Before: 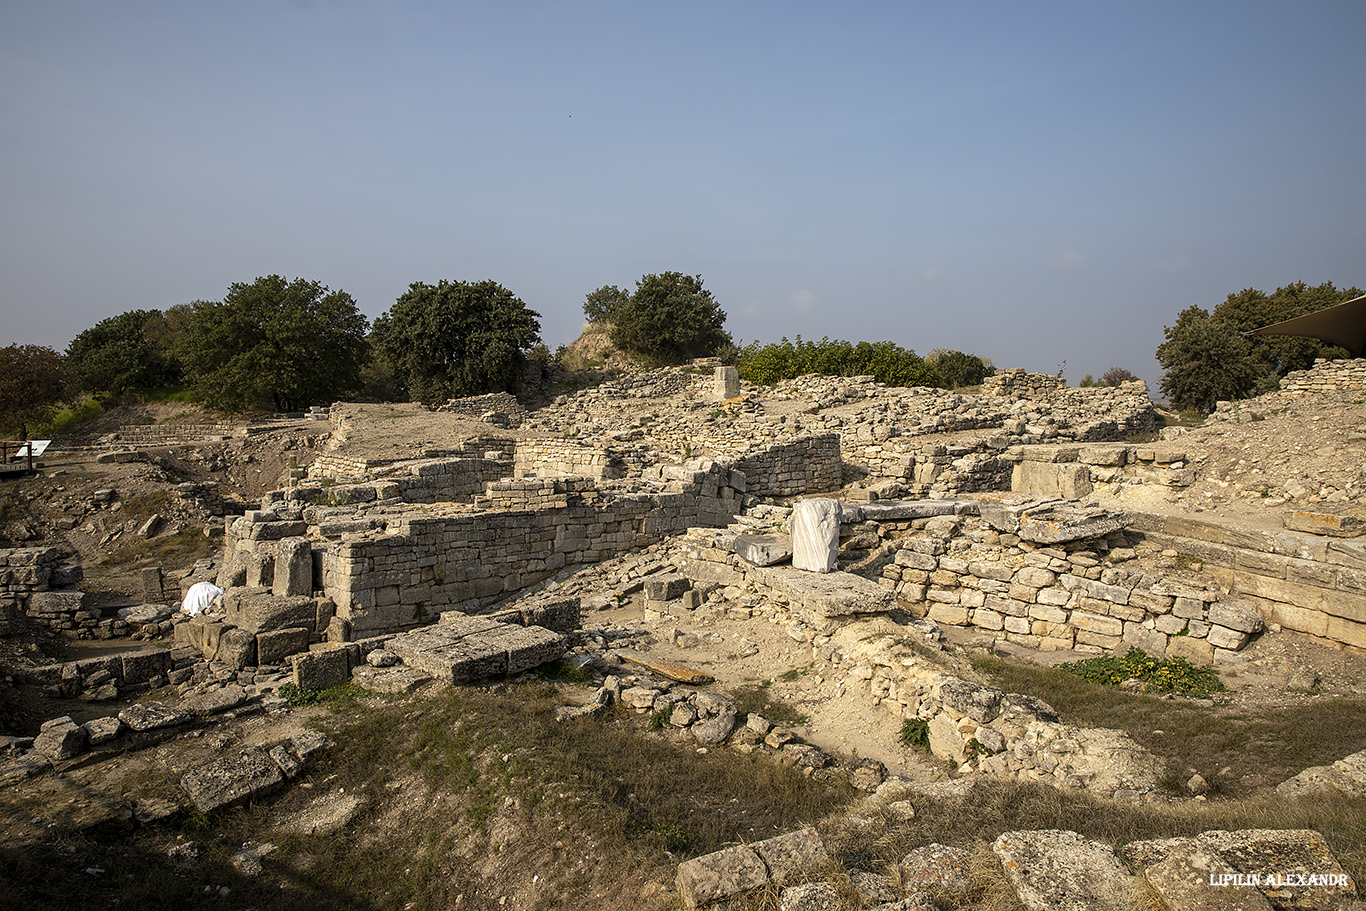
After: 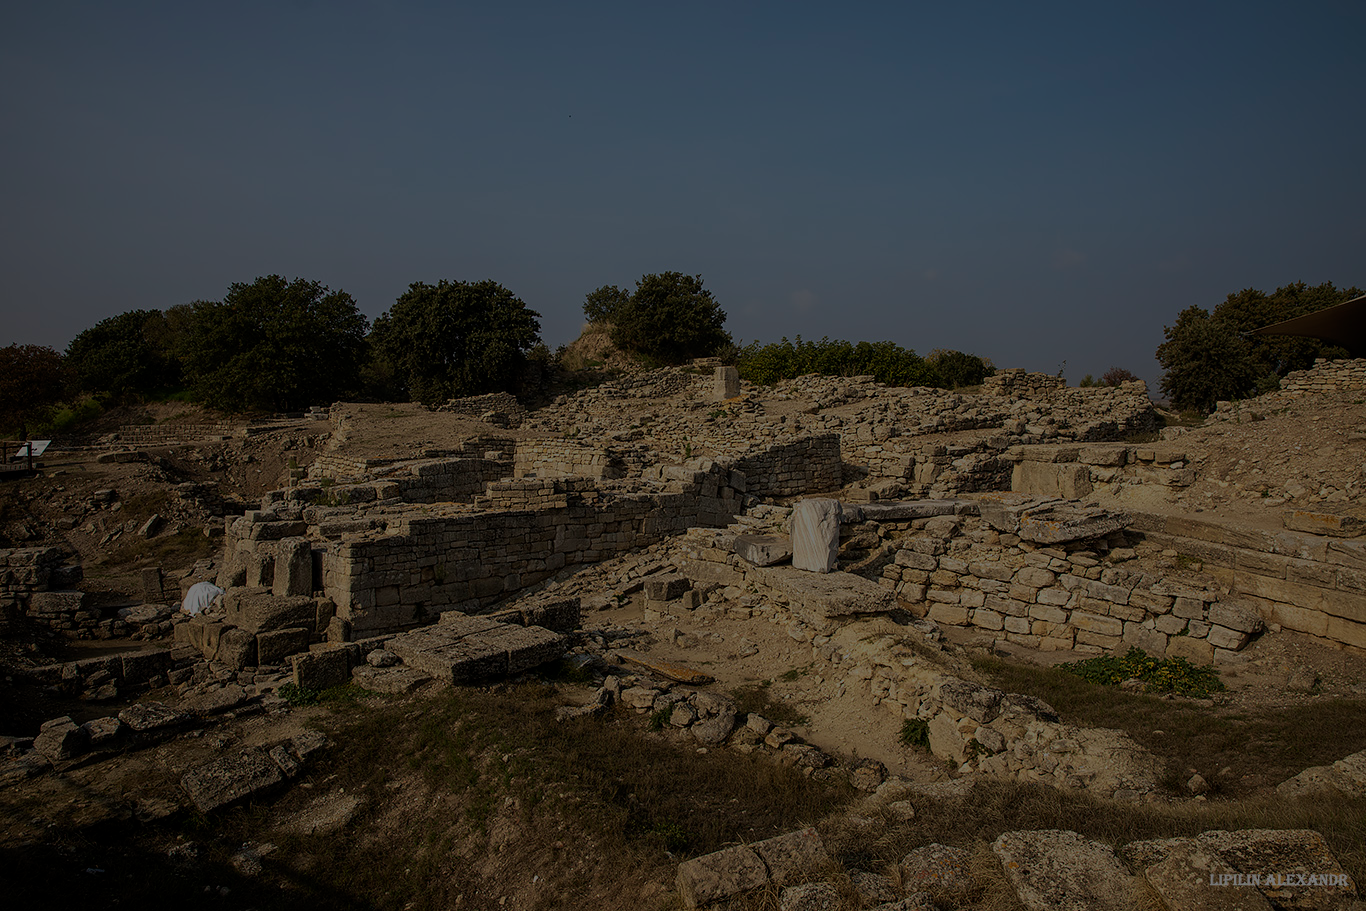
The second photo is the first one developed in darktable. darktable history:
exposure: exposure -2.446 EV, compensate highlight preservation false
velvia: on, module defaults
